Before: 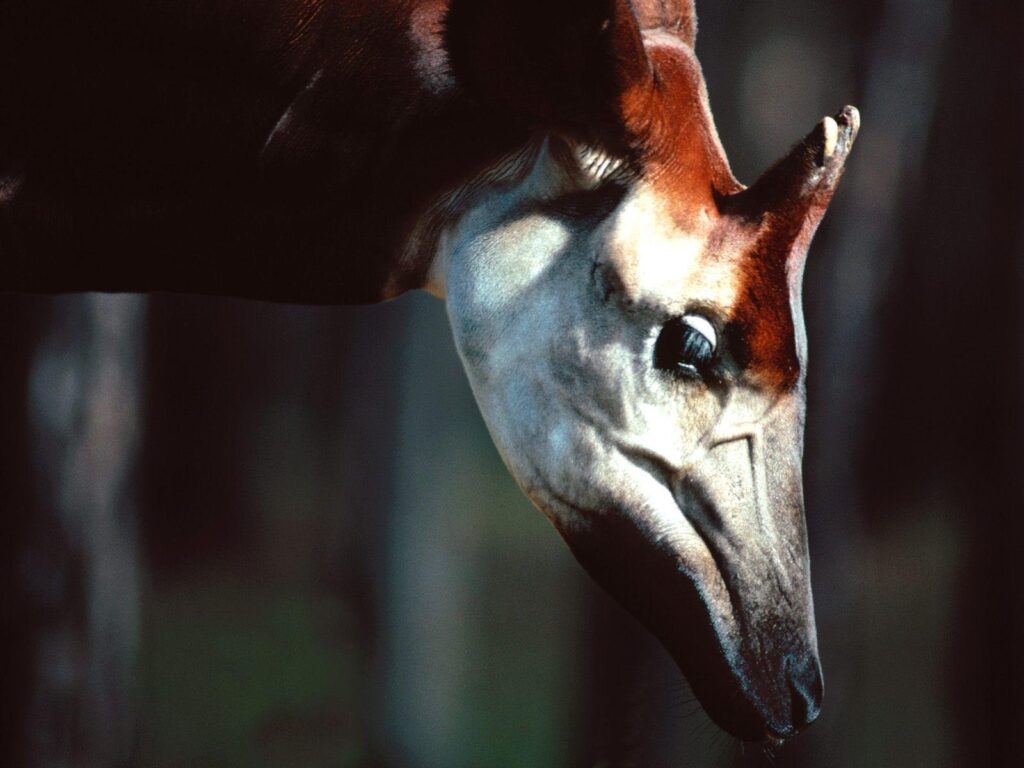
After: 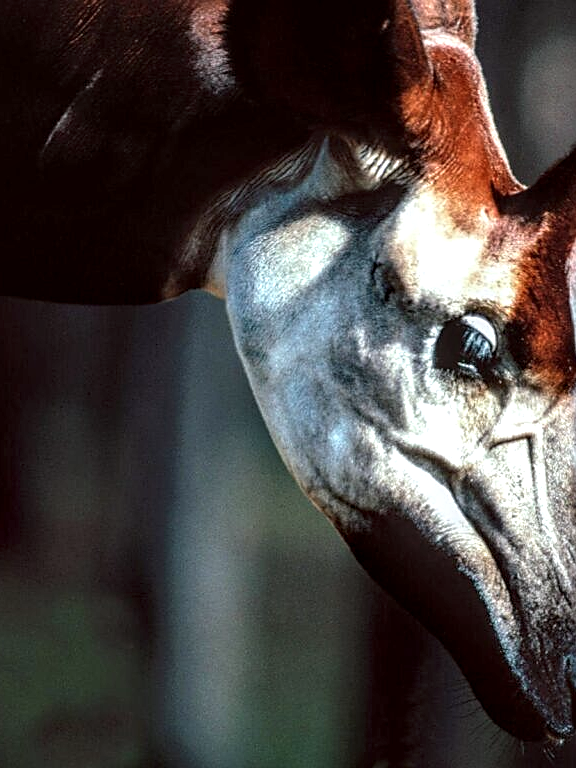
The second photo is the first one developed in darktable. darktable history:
sharpen: on, module defaults
local contrast: highlights 0%, shadows 0%, detail 182%
white balance: red 0.98, blue 1.034
crop: left 21.496%, right 22.254%
